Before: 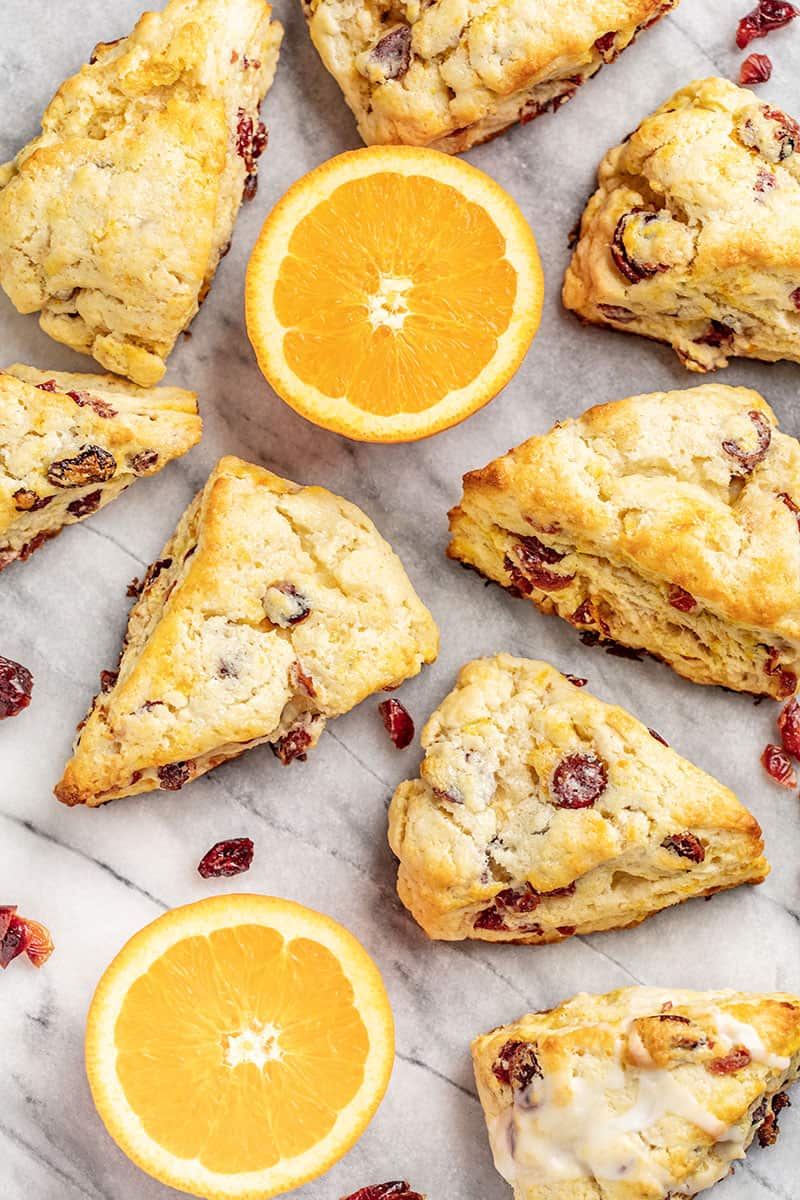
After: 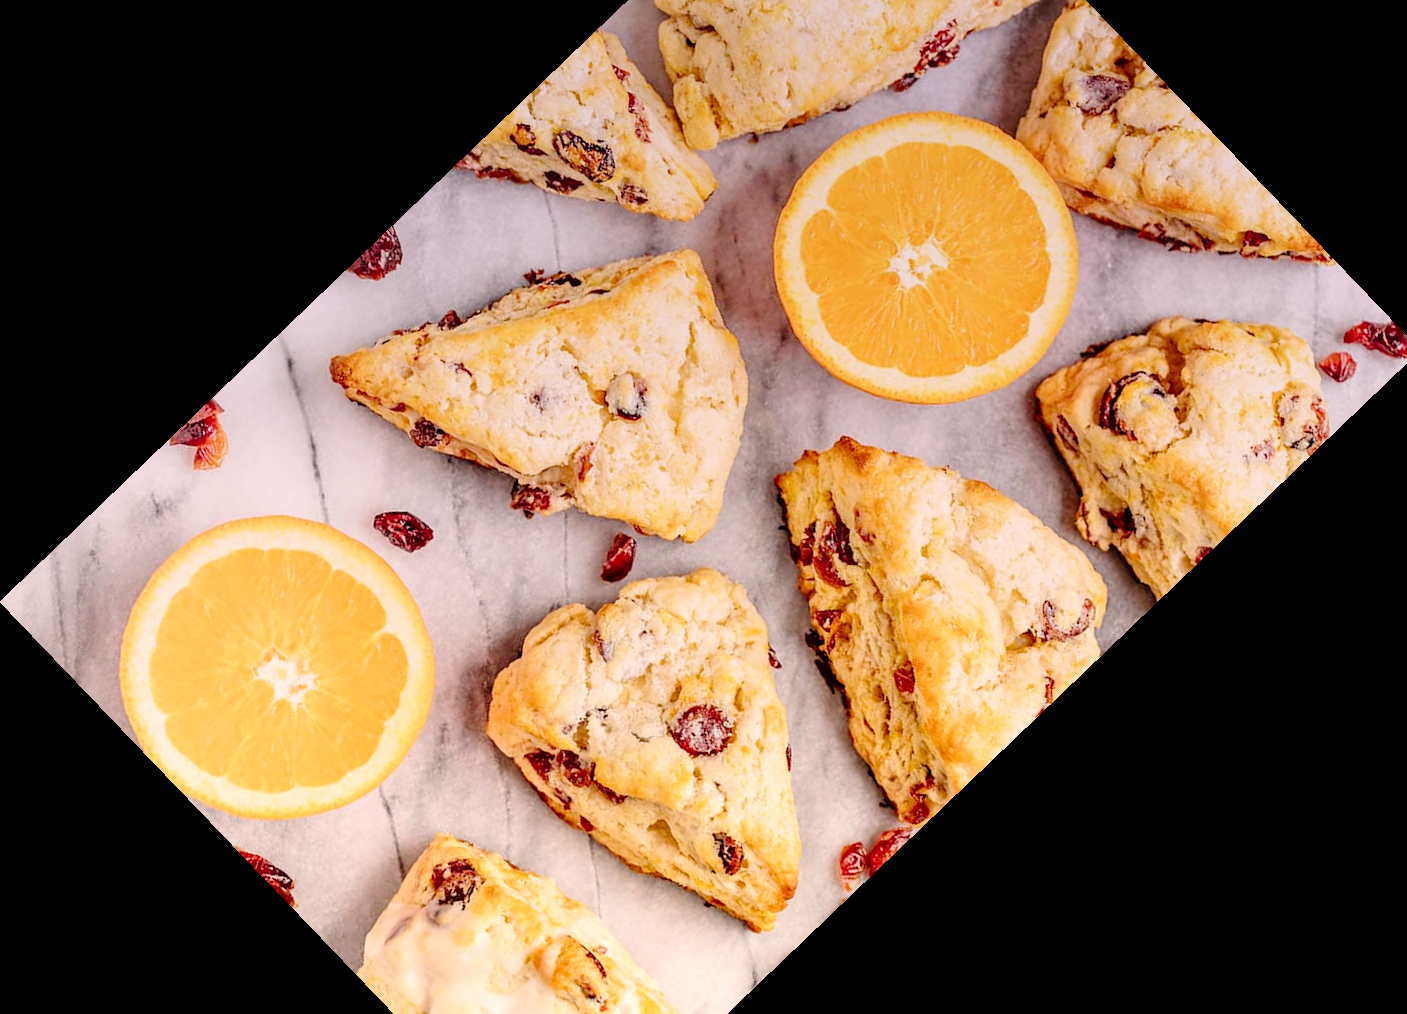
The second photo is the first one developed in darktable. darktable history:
crop and rotate: angle -46.26°, top 16.234%, right 0.912%, bottom 11.704%
white balance: red 1.127, blue 0.943
graduated density: hue 238.83°, saturation 50%
tone curve: curves: ch0 [(0, 0) (0.003, 0.001) (0.011, 0.004) (0.025, 0.013) (0.044, 0.022) (0.069, 0.035) (0.1, 0.053) (0.136, 0.088) (0.177, 0.149) (0.224, 0.213) (0.277, 0.293) (0.335, 0.381) (0.399, 0.463) (0.468, 0.546) (0.543, 0.616) (0.623, 0.693) (0.709, 0.766) (0.801, 0.843) (0.898, 0.921) (1, 1)], preserve colors none
tone equalizer: on, module defaults
